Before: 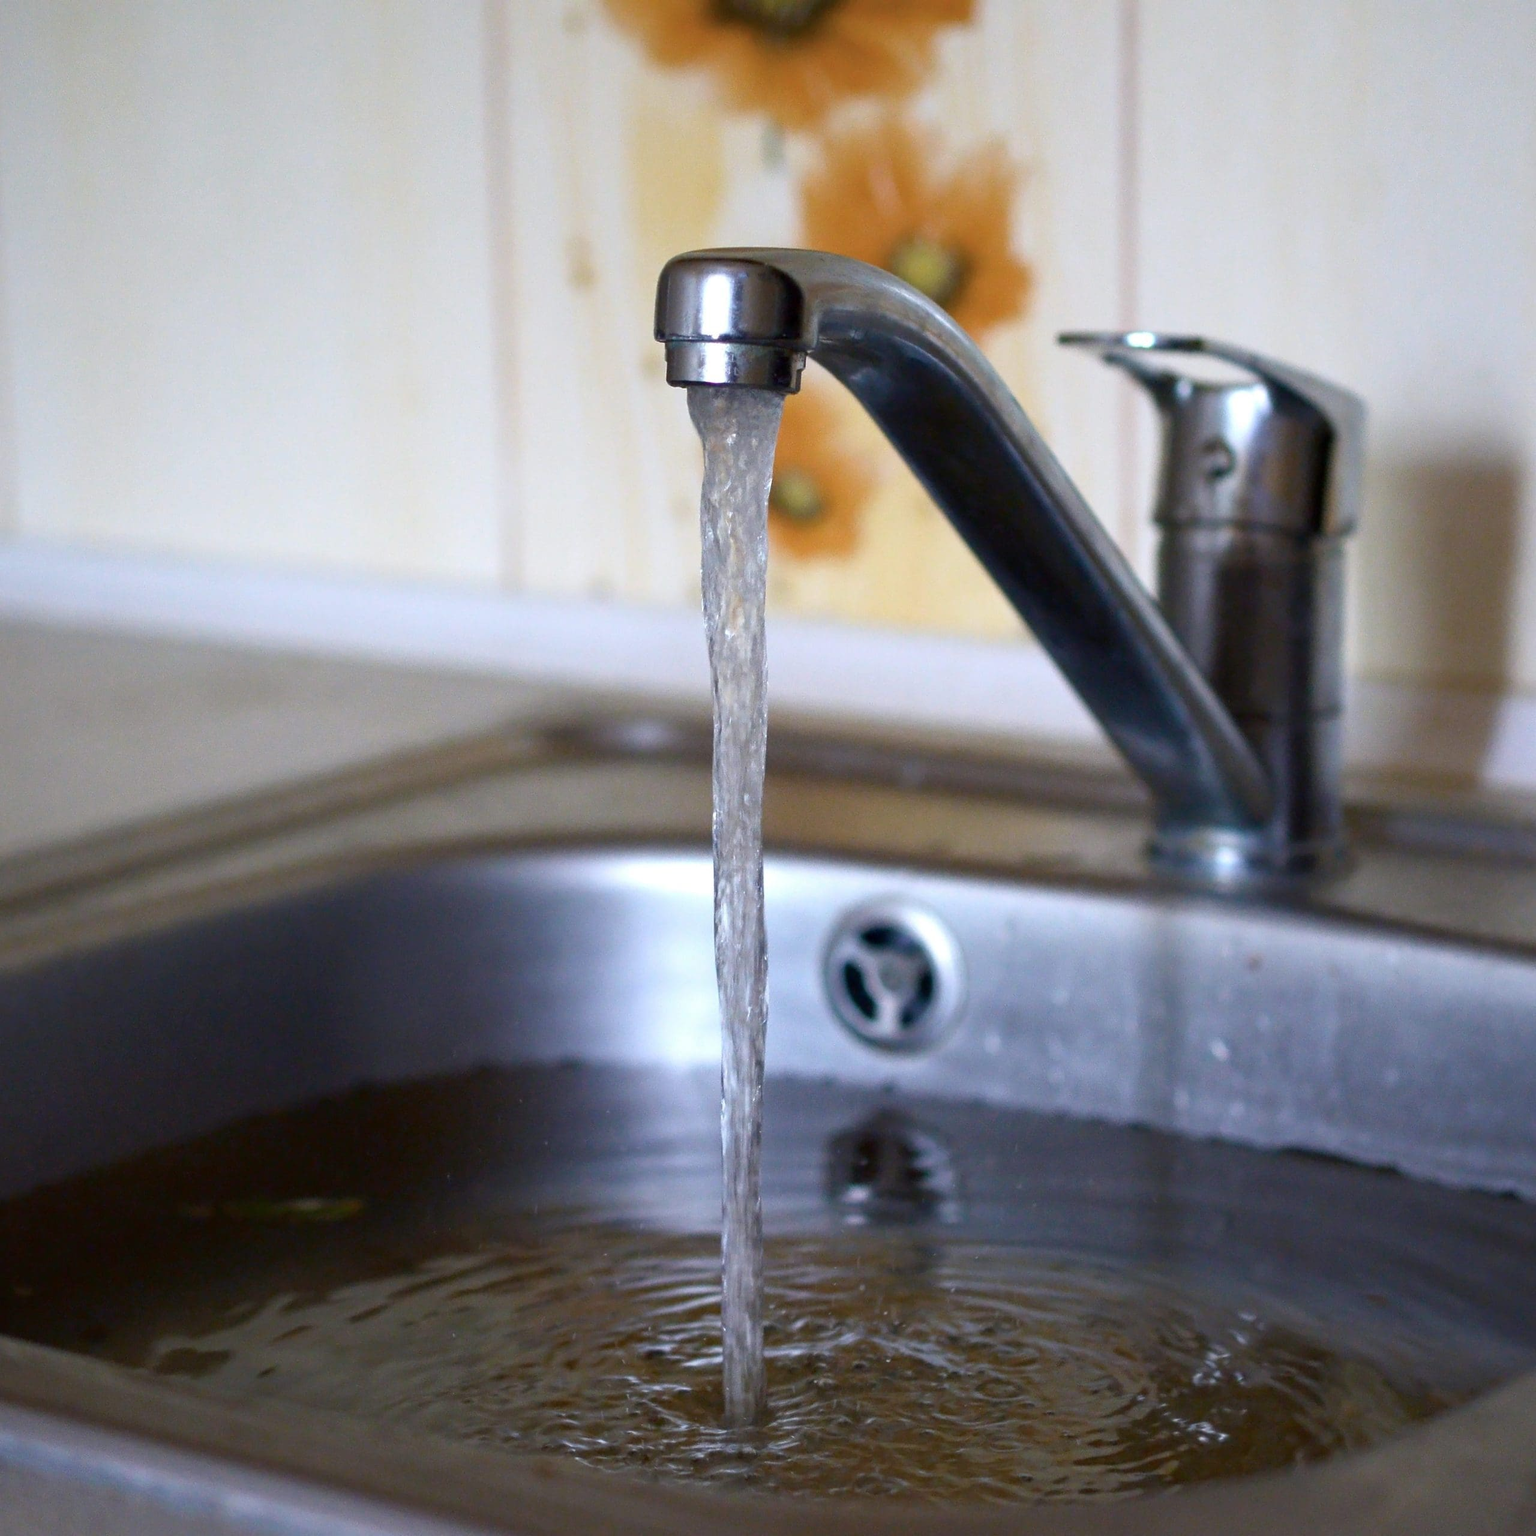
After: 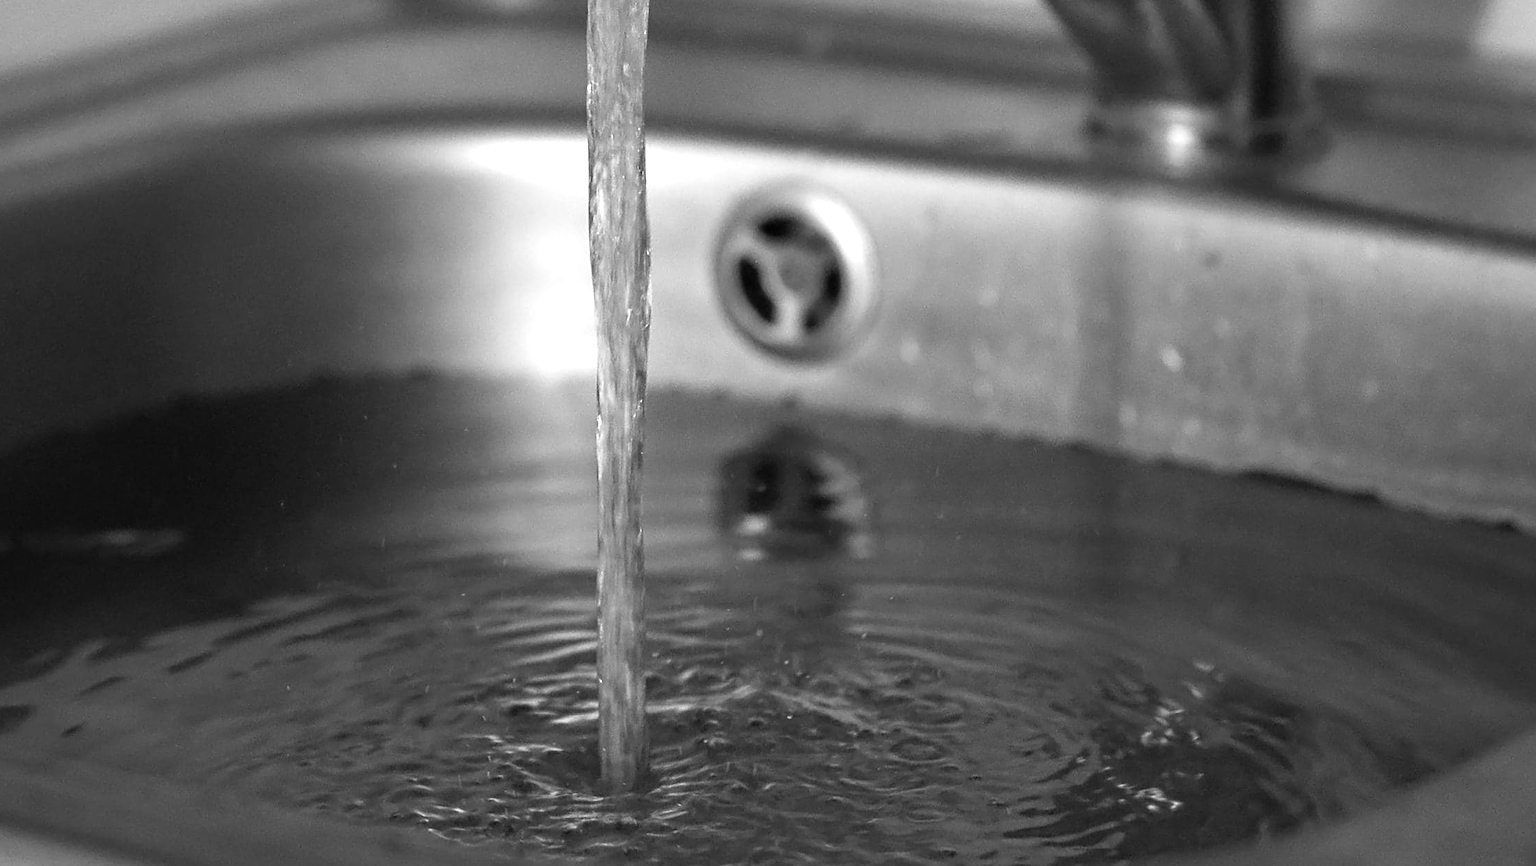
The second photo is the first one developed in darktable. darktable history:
color correction: saturation 0.85
monochrome: on, module defaults
crop and rotate: left 13.306%, top 48.129%, bottom 2.928%
sharpen: on, module defaults
exposure: exposure 0.2 EV, compensate highlight preservation false
